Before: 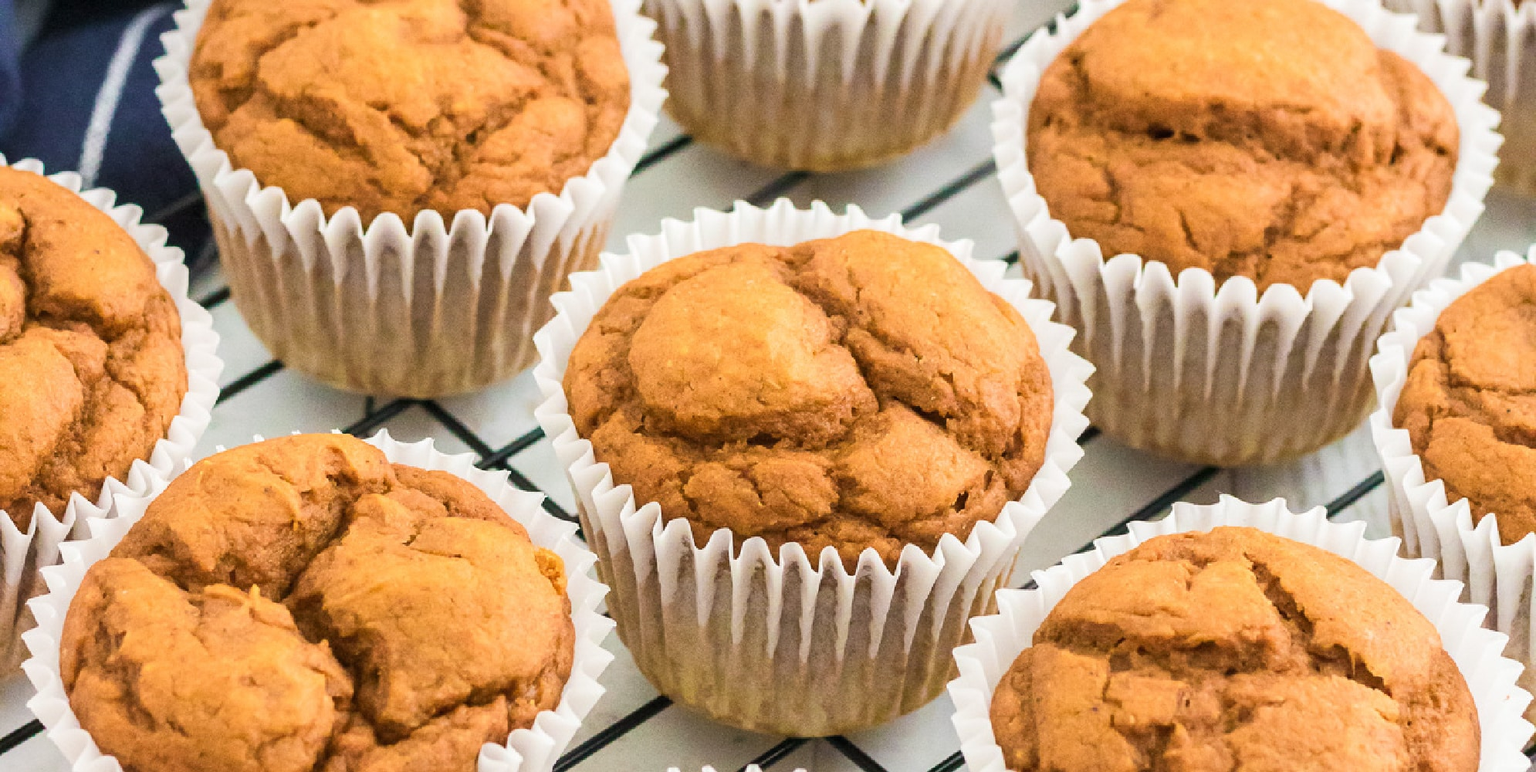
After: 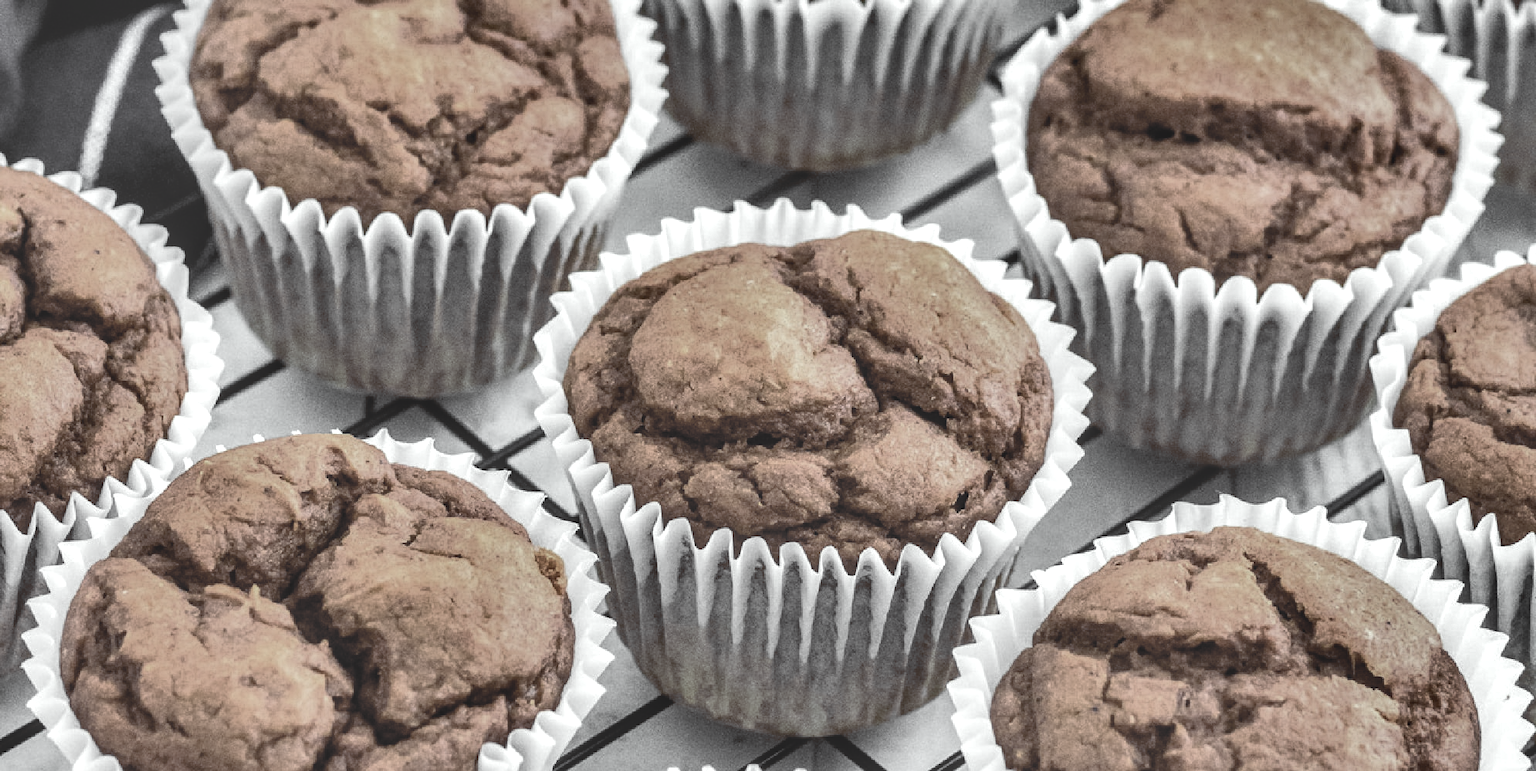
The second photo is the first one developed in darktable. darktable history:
shadows and highlights: shadows 20.91, highlights -82.73, soften with gaussian
white balance: red 1.011, blue 0.982
color zones: curves: ch0 [(0, 0.613) (0.01, 0.613) (0.245, 0.448) (0.498, 0.529) (0.642, 0.665) (0.879, 0.777) (0.99, 0.613)]; ch1 [(0, 0.035) (0.121, 0.189) (0.259, 0.197) (0.415, 0.061) (0.589, 0.022) (0.732, 0.022) (0.857, 0.026) (0.991, 0.053)]
local contrast: highlights 61%, detail 143%, midtone range 0.428
color balance: lift [1, 1.015, 1.004, 0.985], gamma [1, 0.958, 0.971, 1.042], gain [1, 0.956, 0.977, 1.044]
rgb curve: curves: ch0 [(0, 0.186) (0.314, 0.284) (0.576, 0.466) (0.805, 0.691) (0.936, 0.886)]; ch1 [(0, 0.186) (0.314, 0.284) (0.581, 0.534) (0.771, 0.746) (0.936, 0.958)]; ch2 [(0, 0.216) (0.275, 0.39) (1, 1)], mode RGB, independent channels, compensate middle gray true, preserve colors none
